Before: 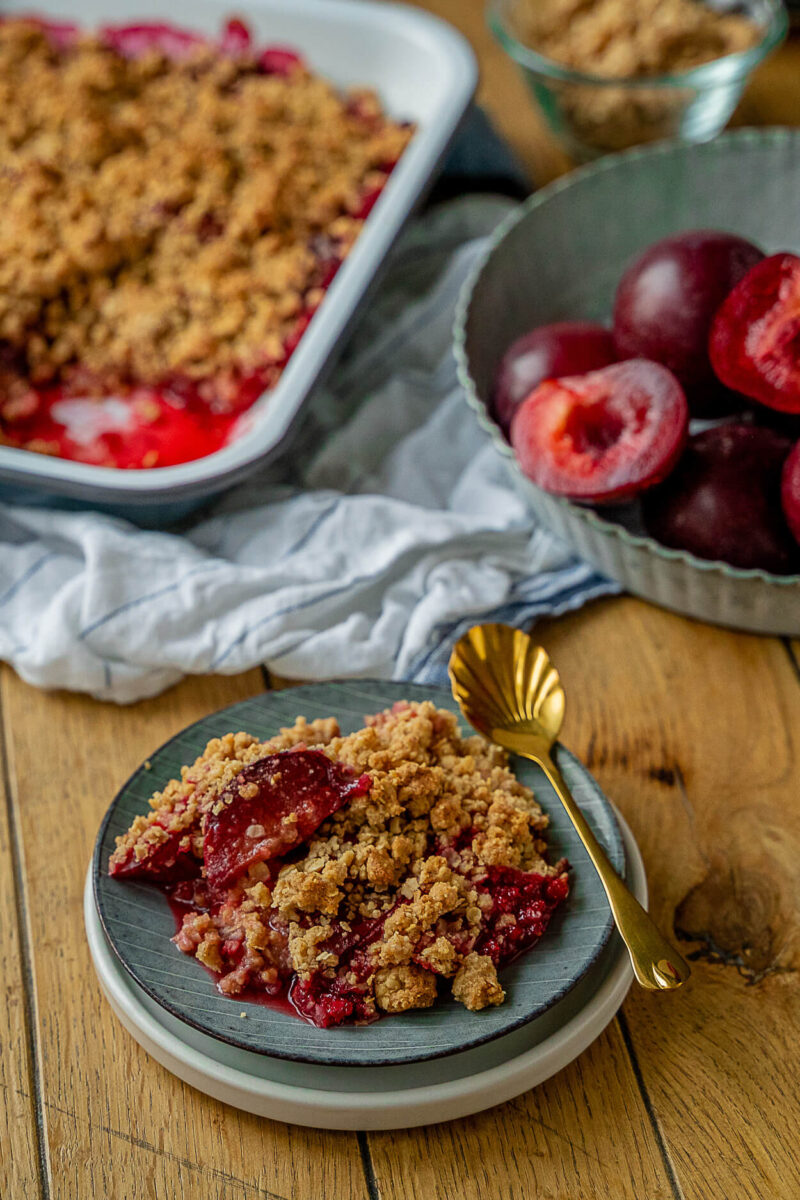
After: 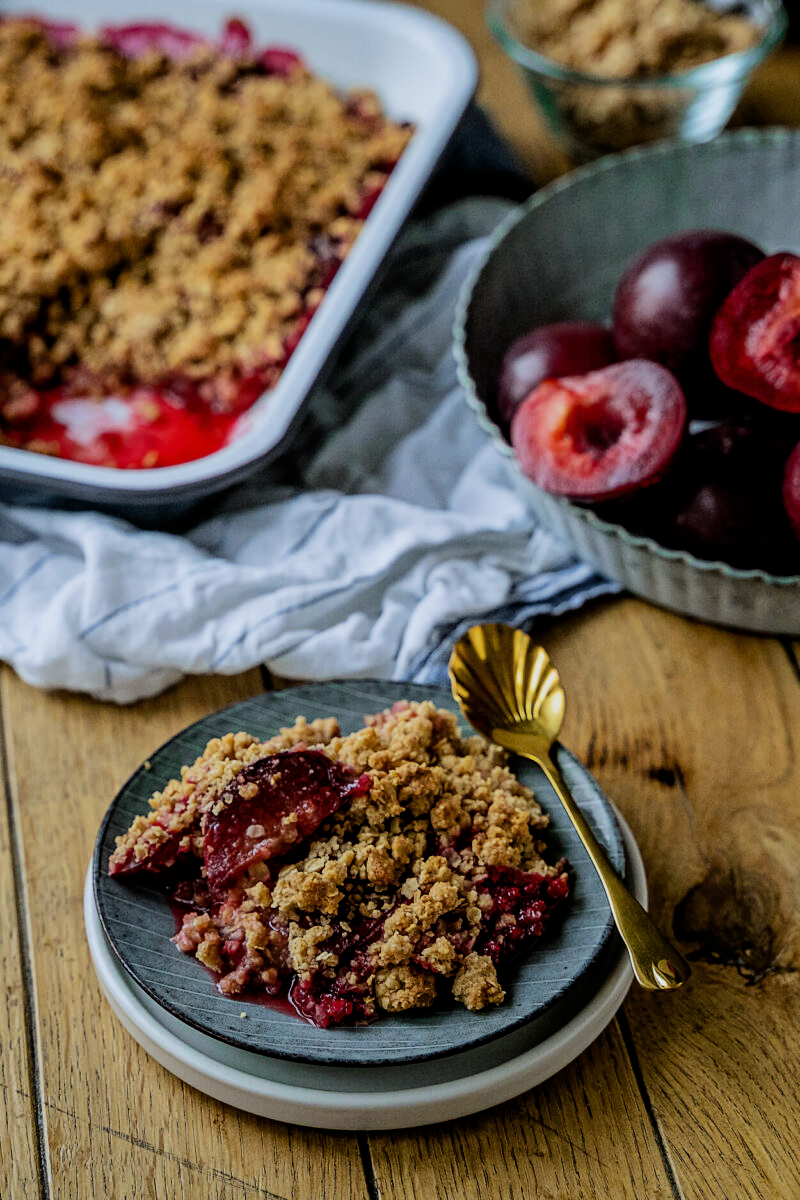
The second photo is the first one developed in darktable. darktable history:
filmic rgb: black relative exposure -5 EV, white relative exposure 3.5 EV, hardness 3.19, contrast 1.3, highlights saturation mix -50%
white balance: red 0.931, blue 1.11
